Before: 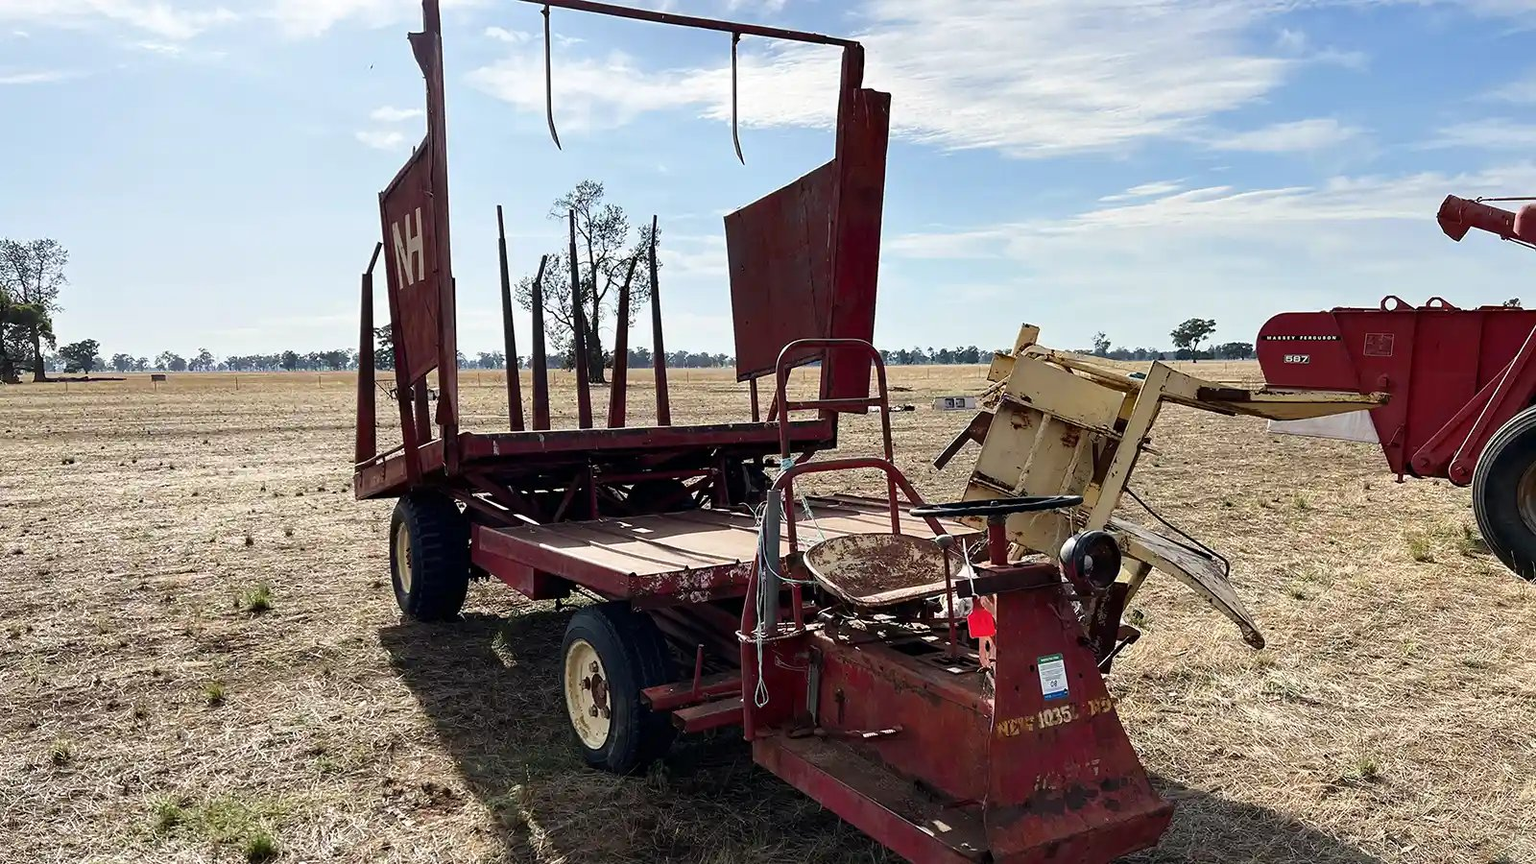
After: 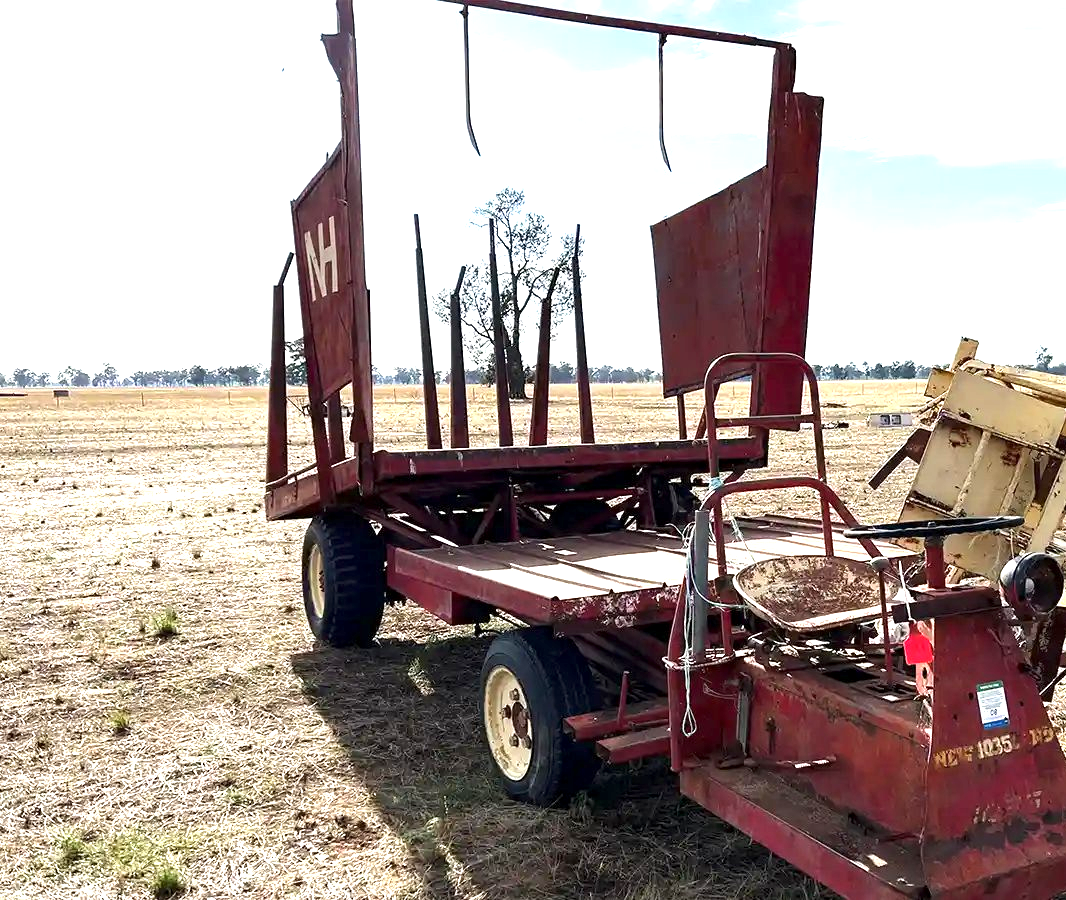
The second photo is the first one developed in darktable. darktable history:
local contrast: highlights 100%, shadows 100%, detail 120%, midtone range 0.2
crop and rotate: left 6.617%, right 26.717%
exposure: exposure 1.061 EV, compensate highlight preservation false
